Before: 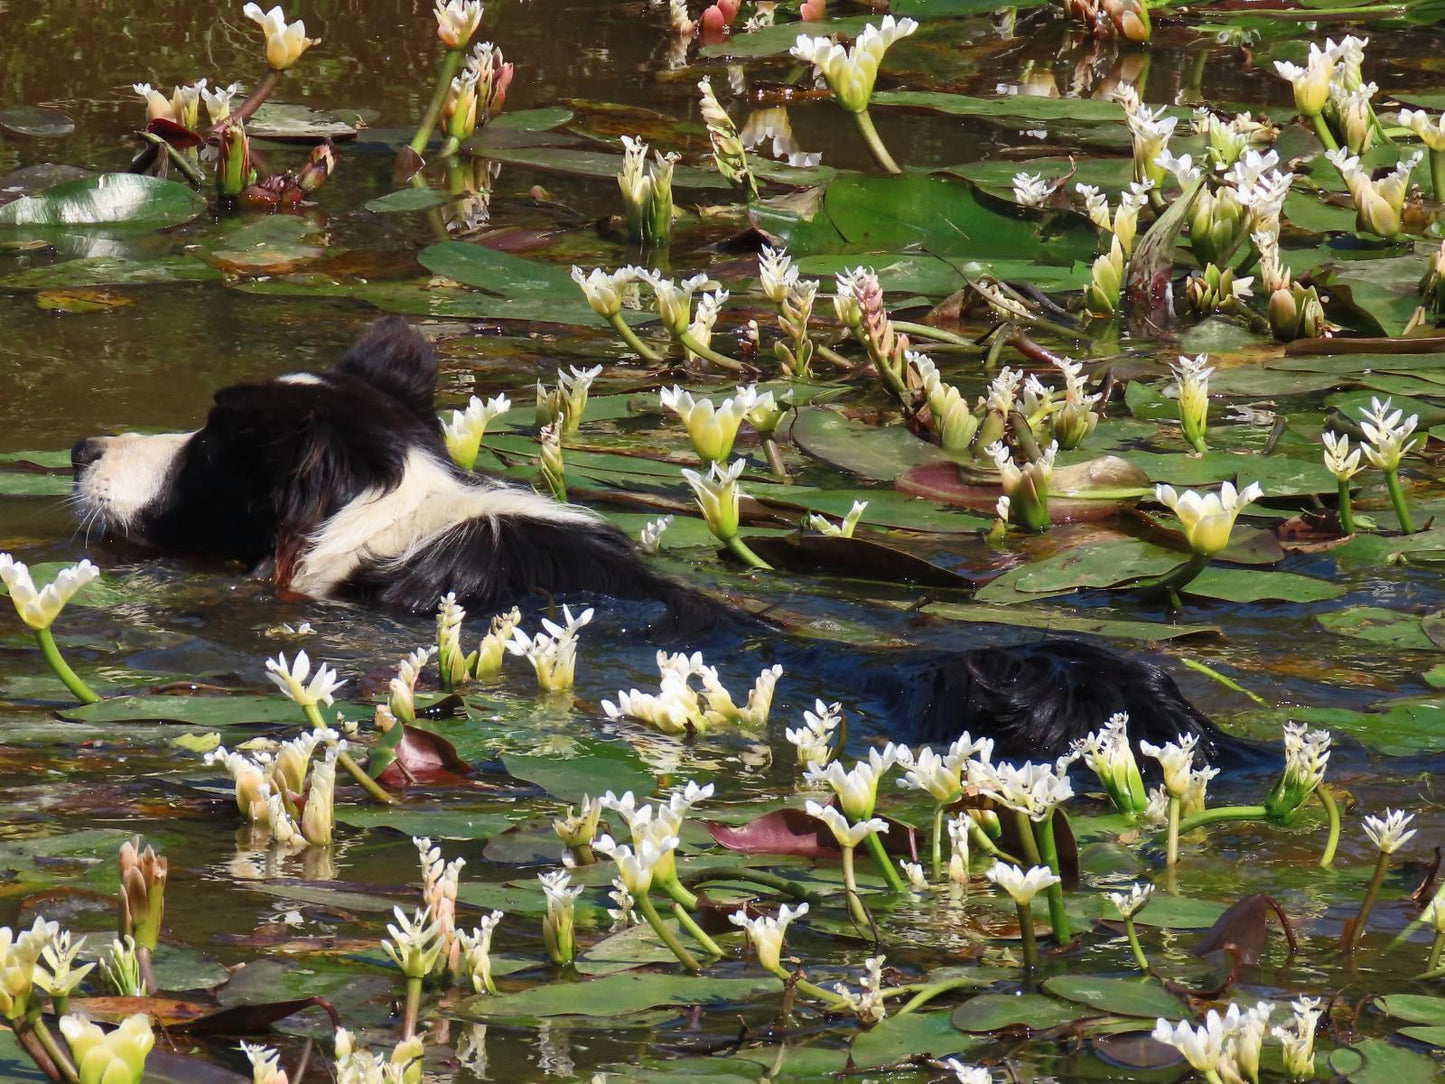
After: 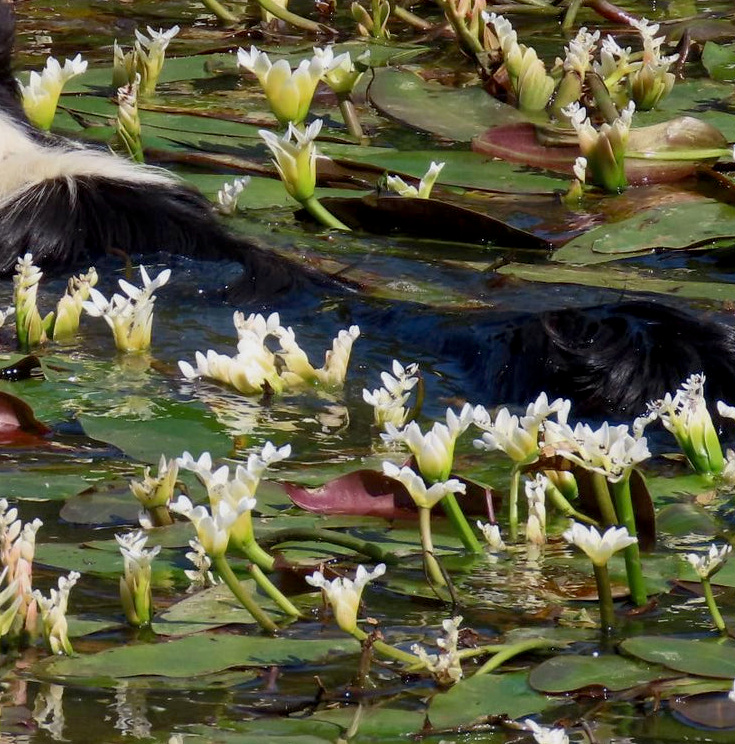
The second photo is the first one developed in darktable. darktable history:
exposure: black level correction 0.006, exposure -0.219 EV, compensate highlight preservation false
crop and rotate: left 29.291%, top 31.343%, right 19.823%
